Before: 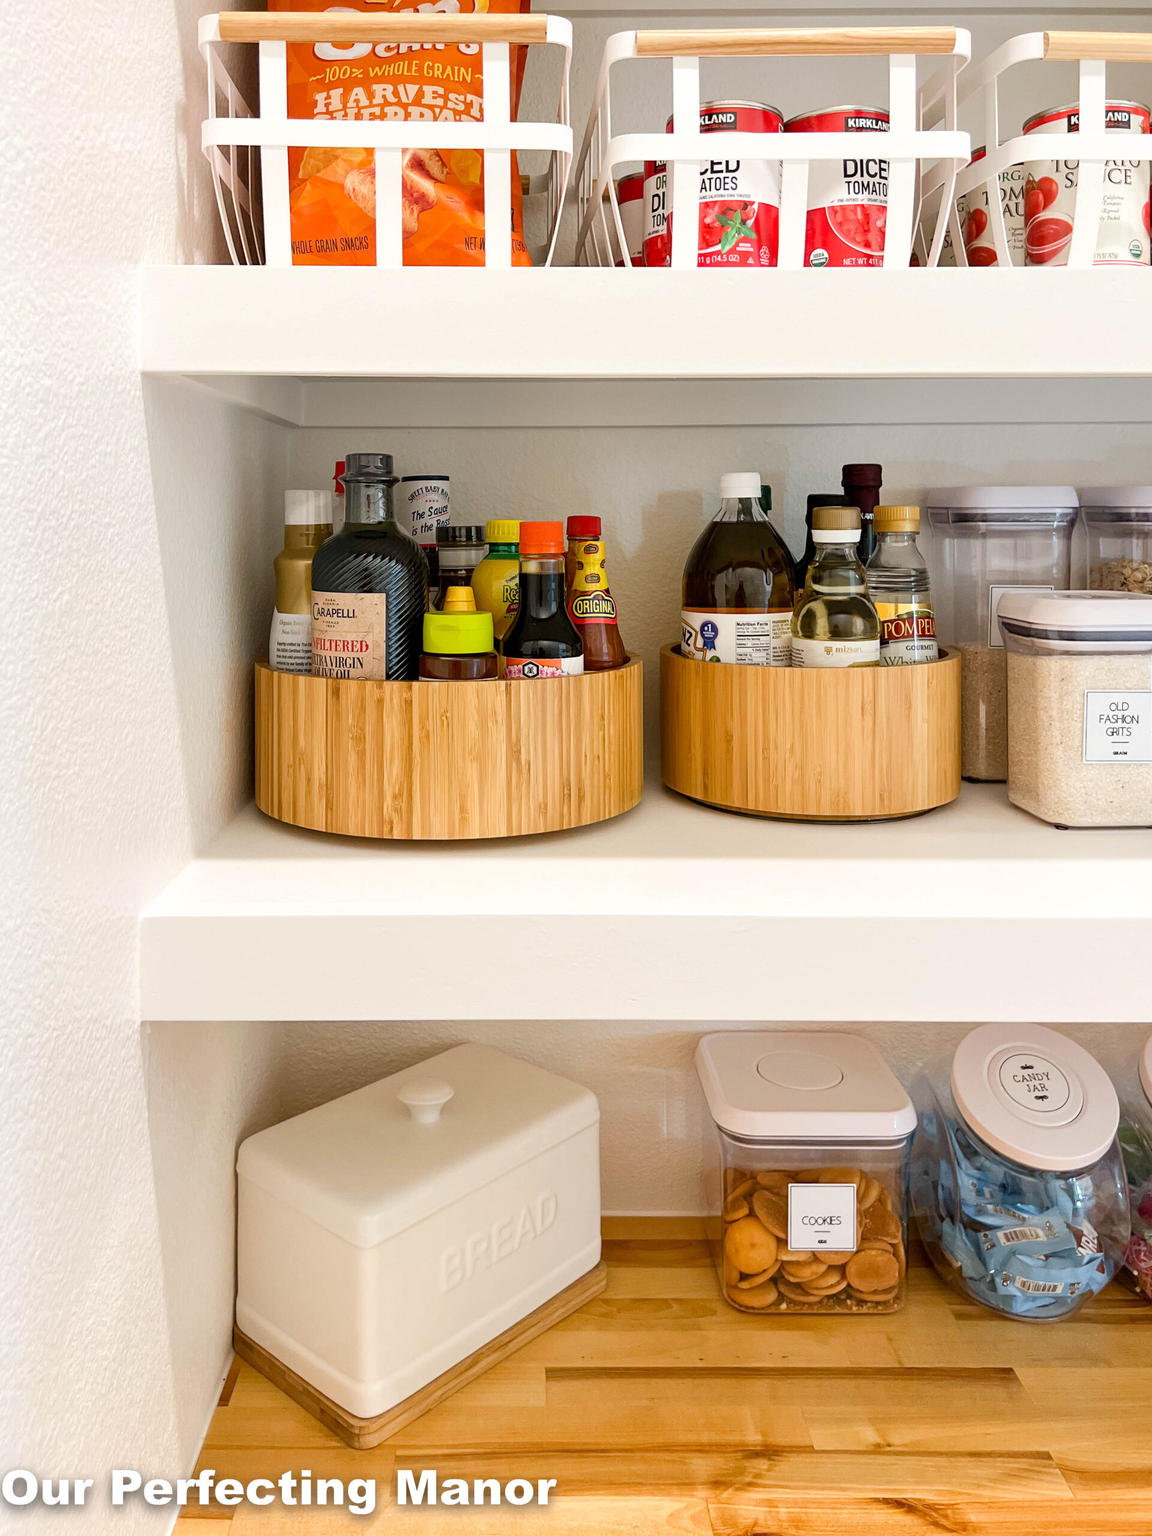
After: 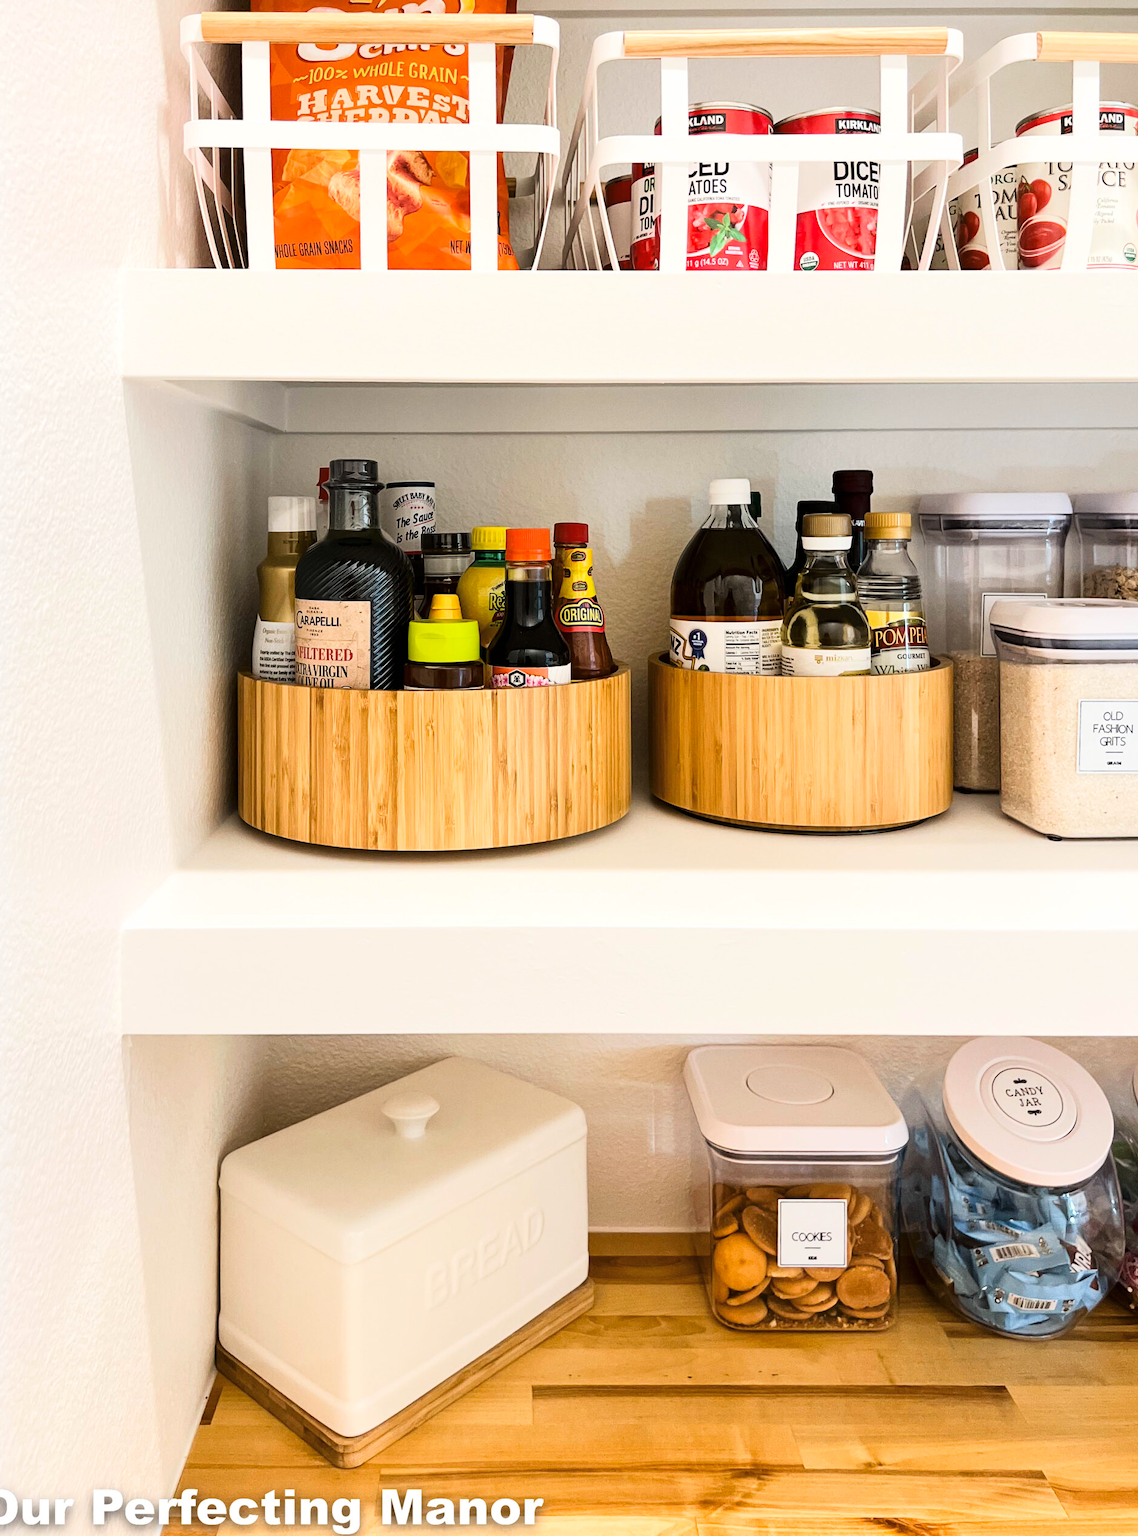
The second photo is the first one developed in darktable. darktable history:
crop and rotate: left 1.774%, right 0.633%, bottom 1.28%
tone curve: curves: ch0 [(0, 0) (0.195, 0.109) (0.751, 0.848) (1, 1)], color space Lab, linked channels, preserve colors none
